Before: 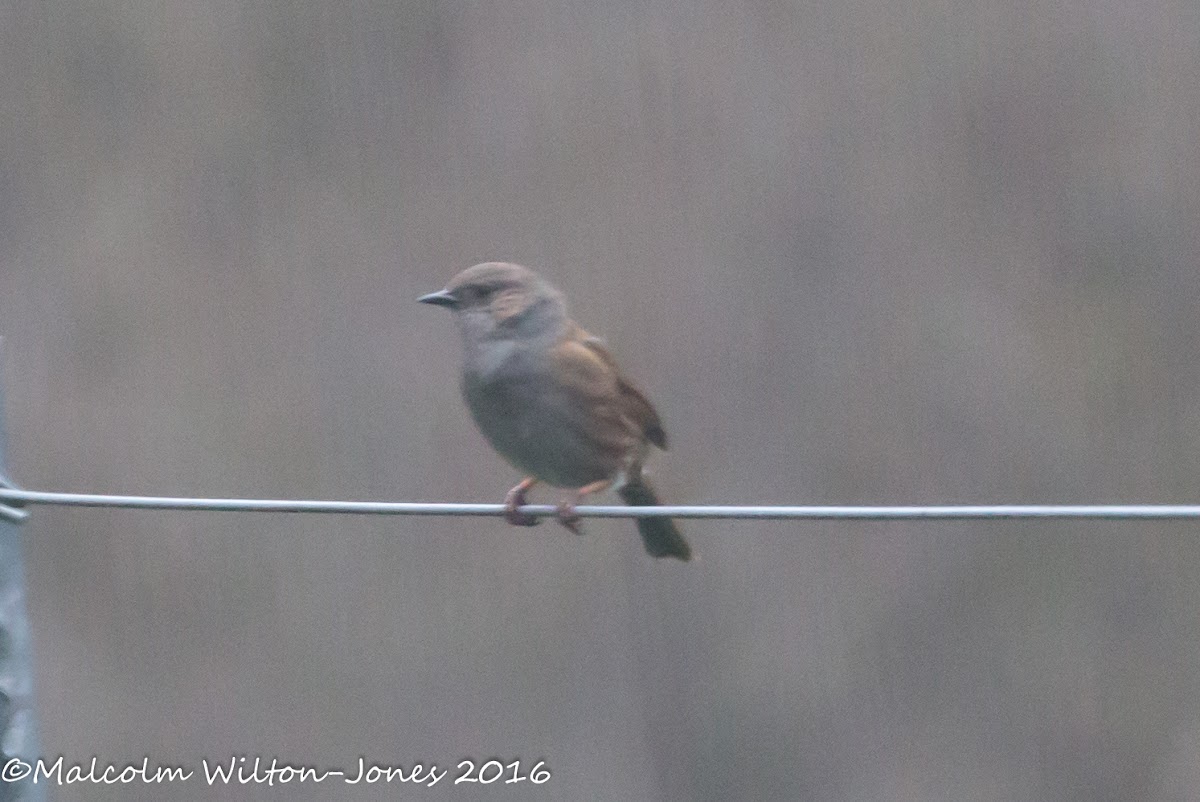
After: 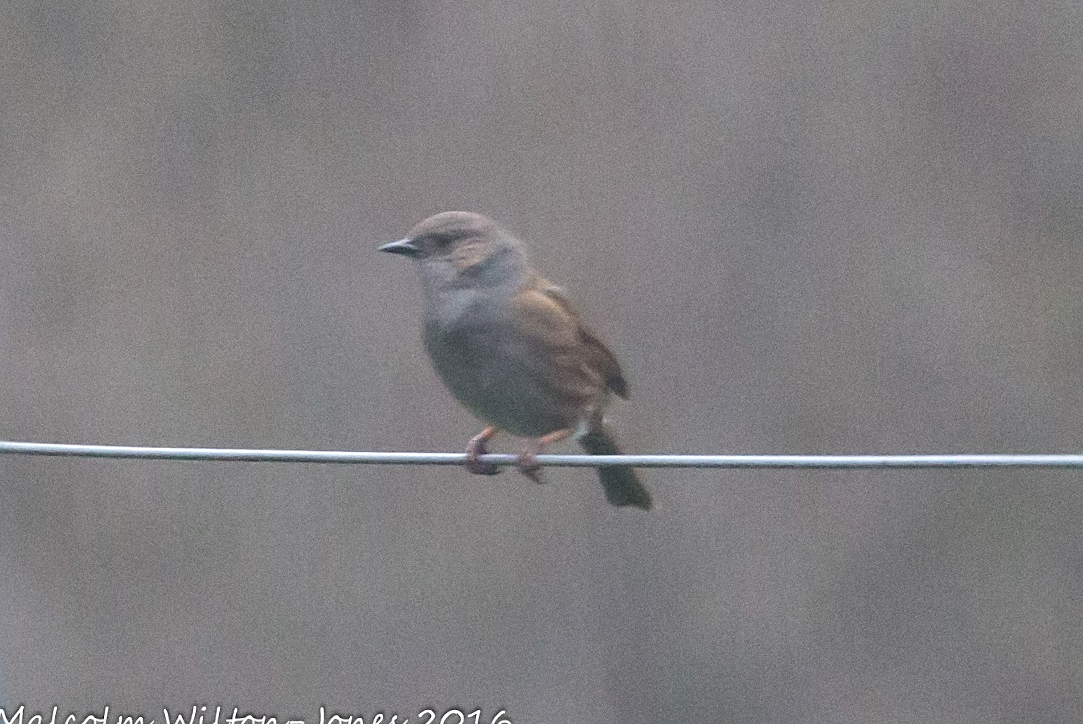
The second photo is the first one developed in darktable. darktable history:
grain: strength 26%
sharpen: on, module defaults
crop: left 3.305%, top 6.436%, right 6.389%, bottom 3.258%
